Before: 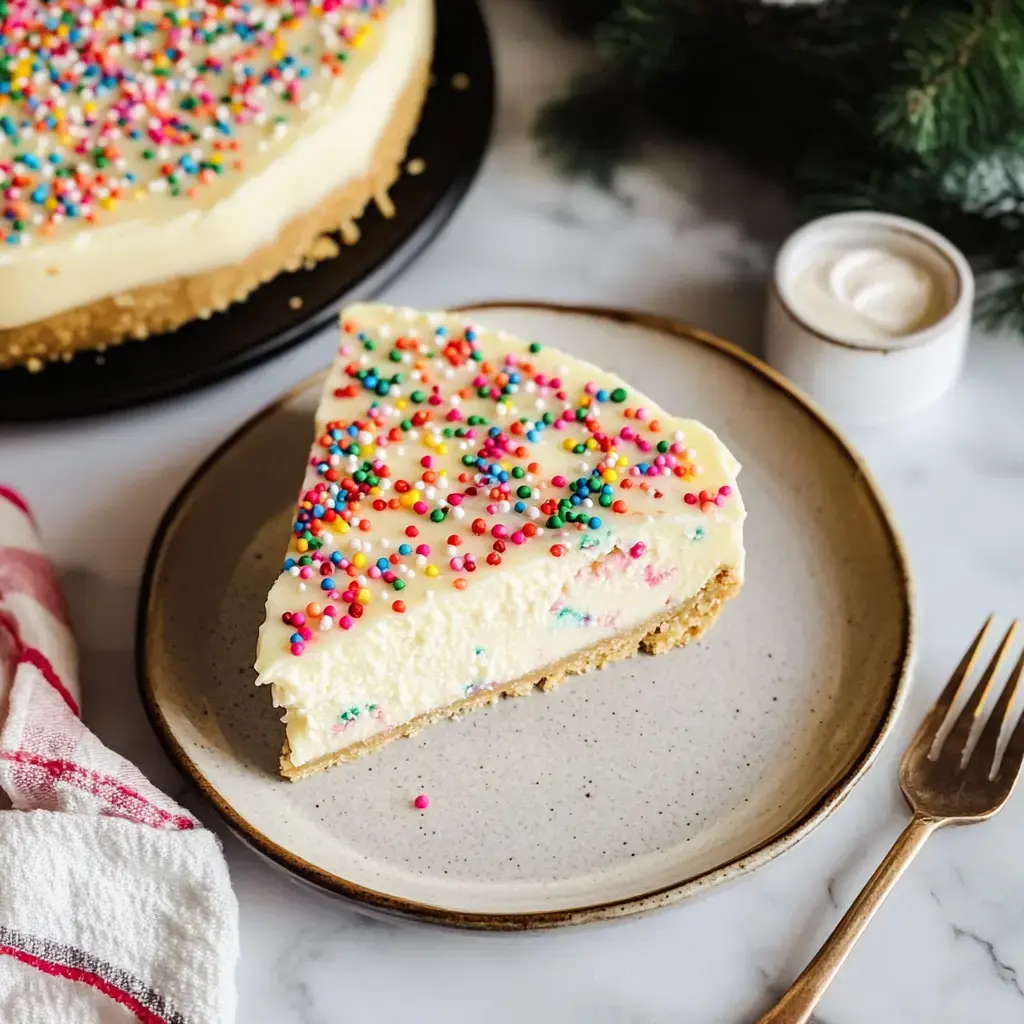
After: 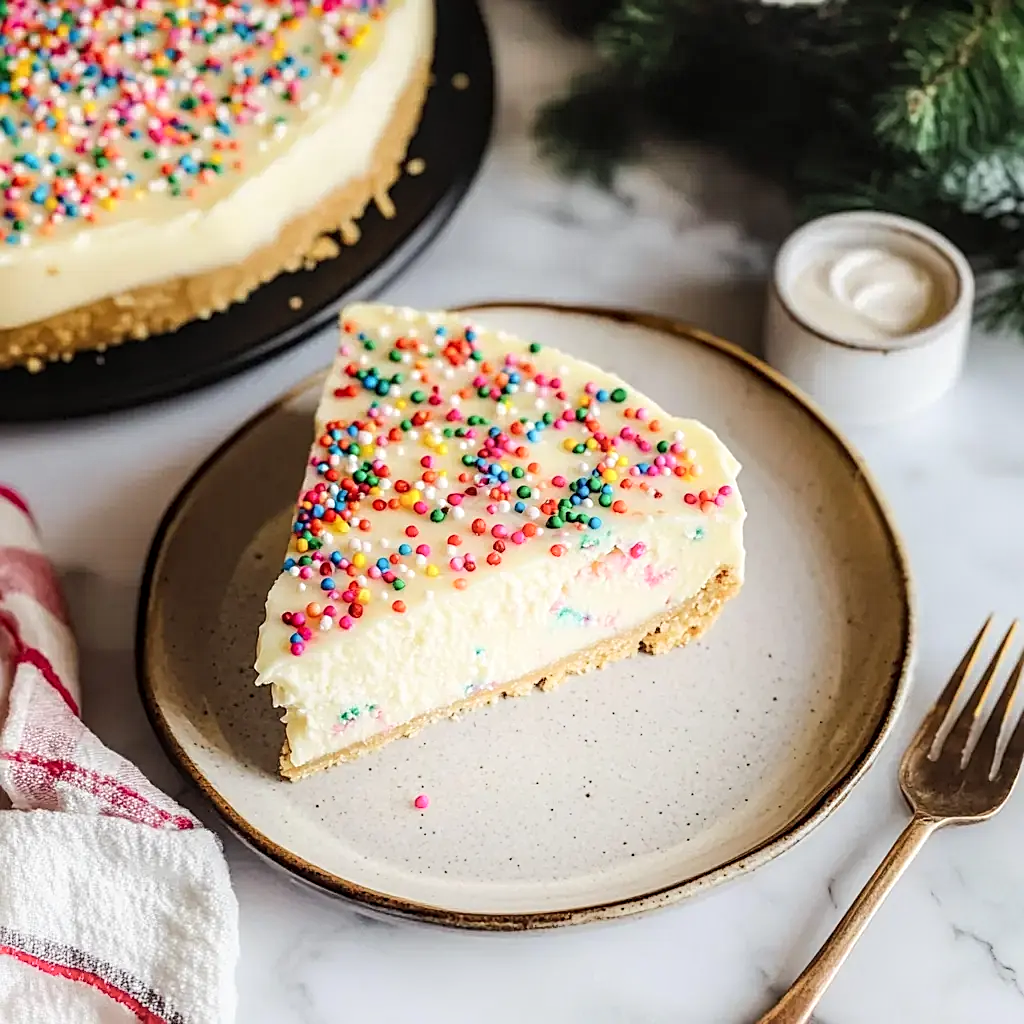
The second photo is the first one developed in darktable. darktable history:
local contrast: on, module defaults
sharpen: on, module defaults
shadows and highlights: highlights 70.7, soften with gaussian
